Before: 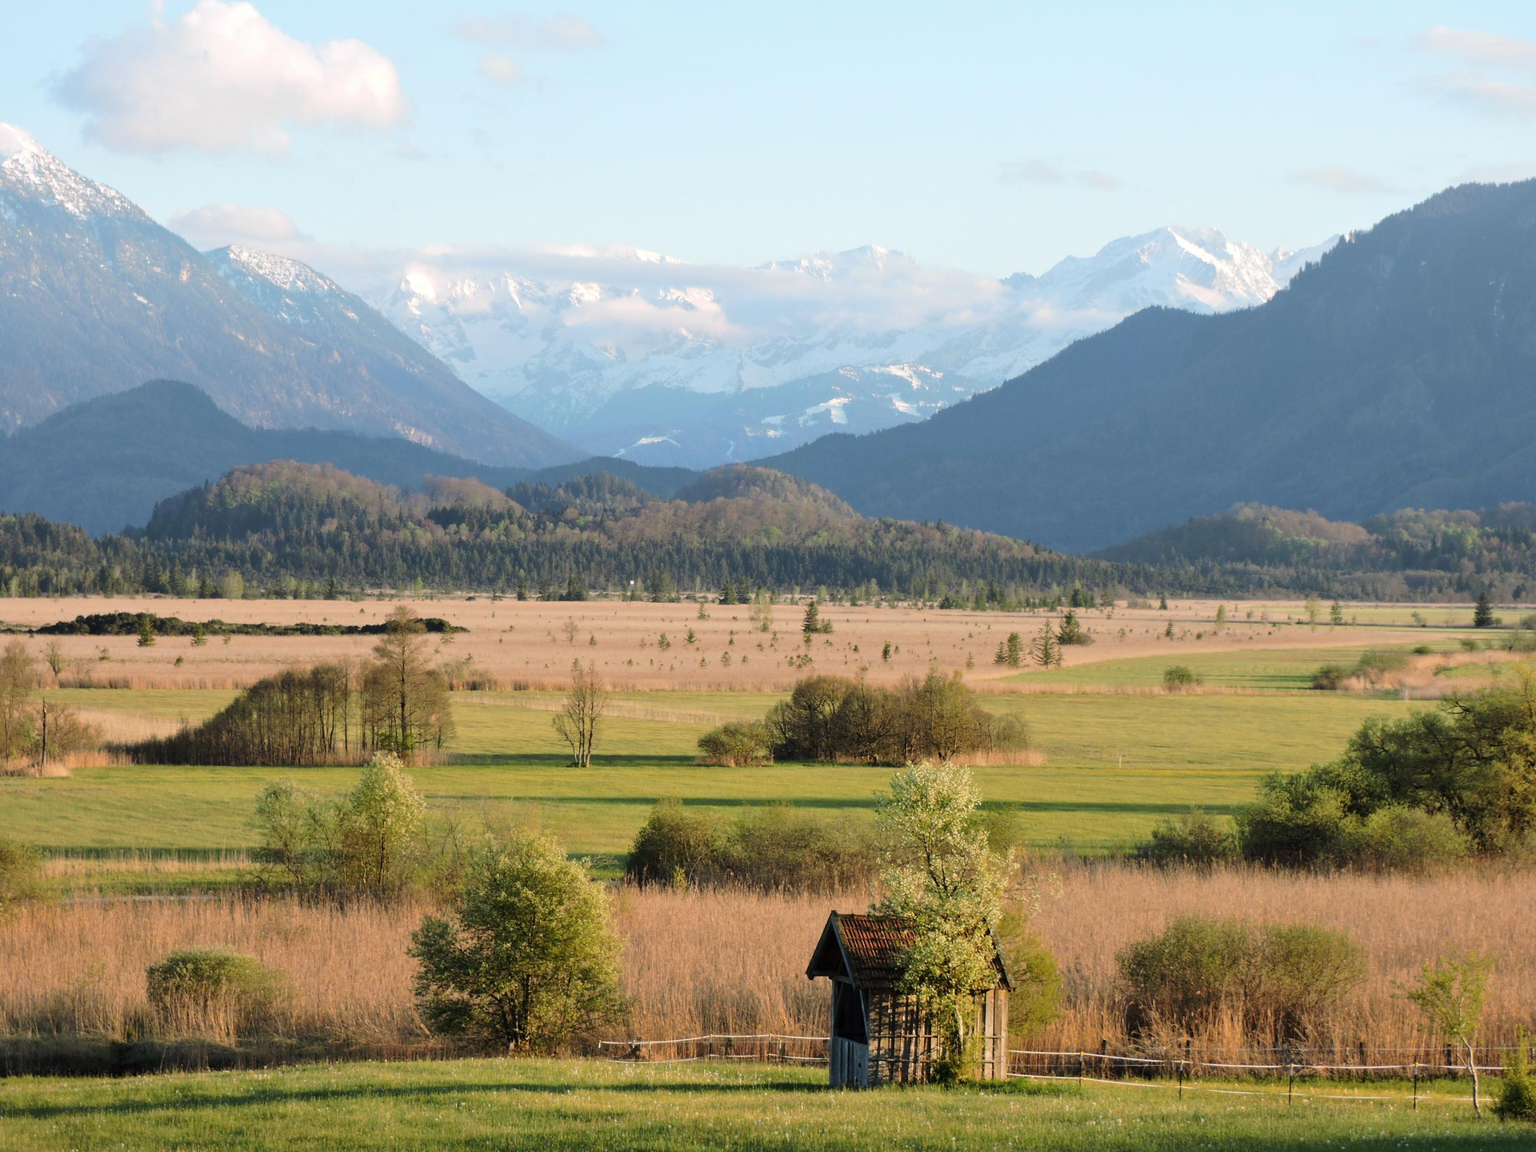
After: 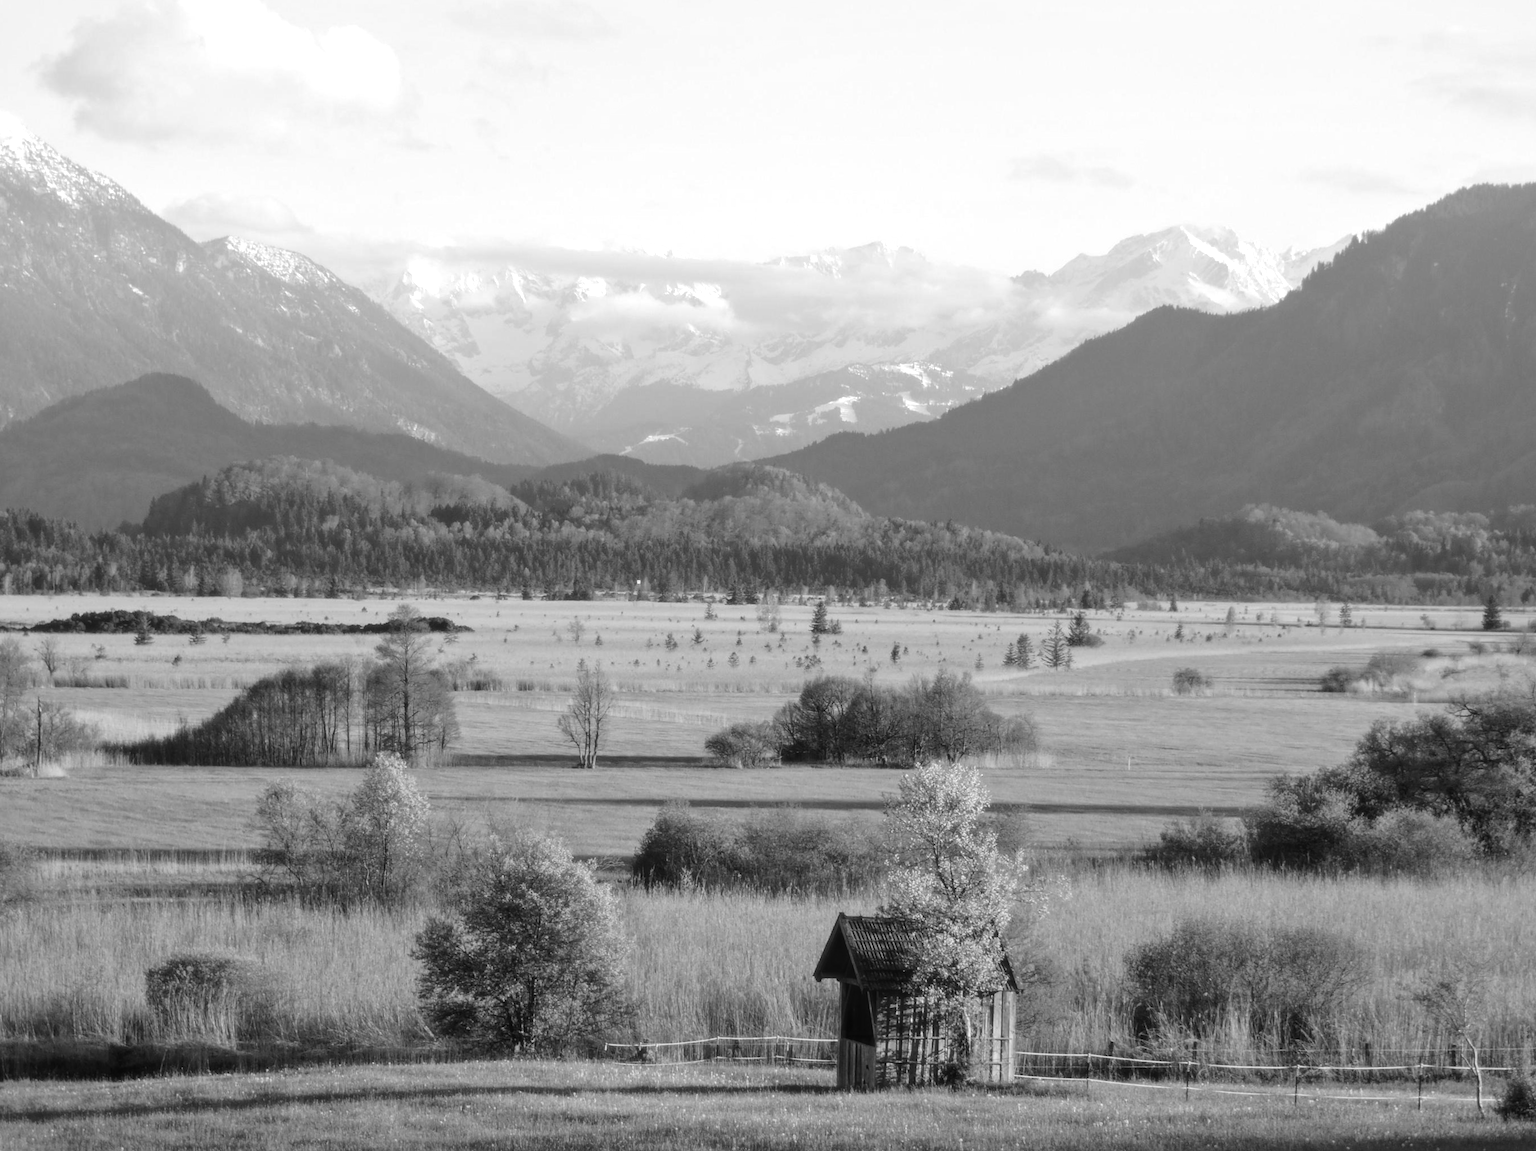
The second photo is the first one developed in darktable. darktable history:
rotate and perspective: rotation 0.174°, lens shift (vertical) 0.013, lens shift (horizontal) 0.019, shear 0.001, automatic cropping original format, crop left 0.007, crop right 0.991, crop top 0.016, crop bottom 0.997
monochrome: on, module defaults
local contrast: detail 110%
soften: size 10%, saturation 50%, brightness 0.2 EV, mix 10%
color balance: lift [1, 1.001, 0.999, 1.001], gamma [1, 1.004, 1.007, 0.993], gain [1, 0.991, 0.987, 1.013], contrast 10%, output saturation 120%
